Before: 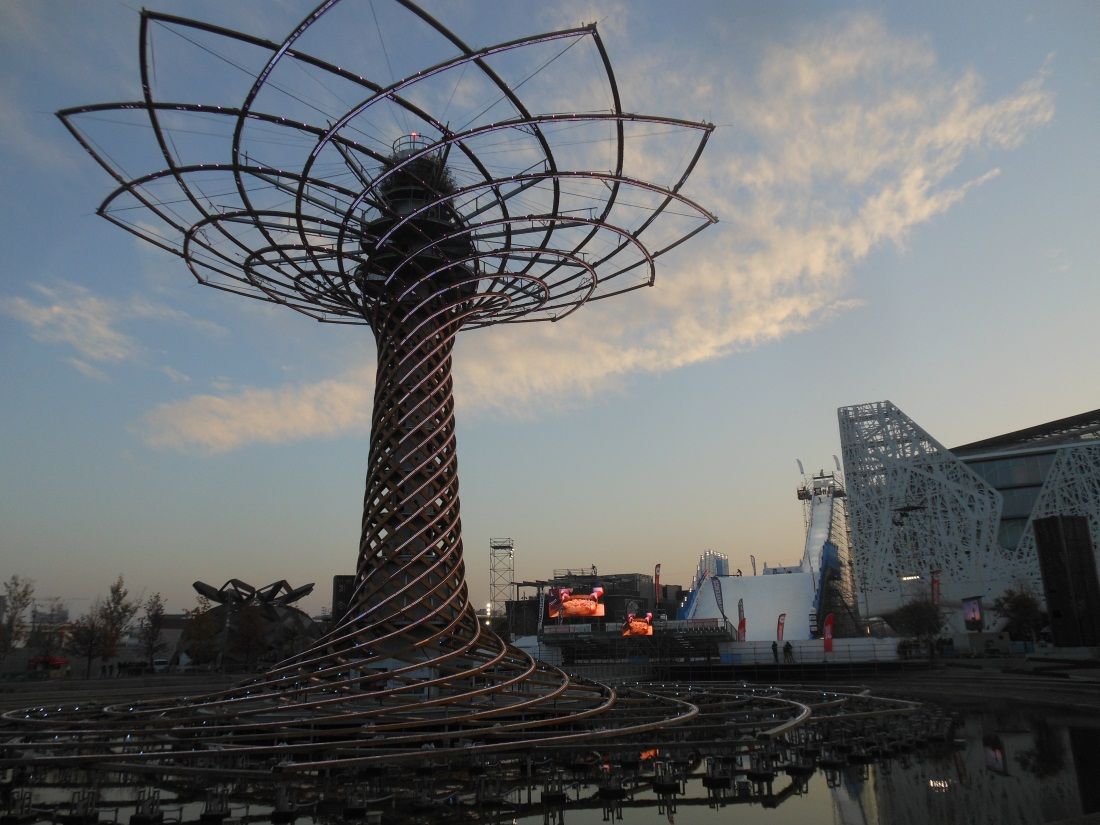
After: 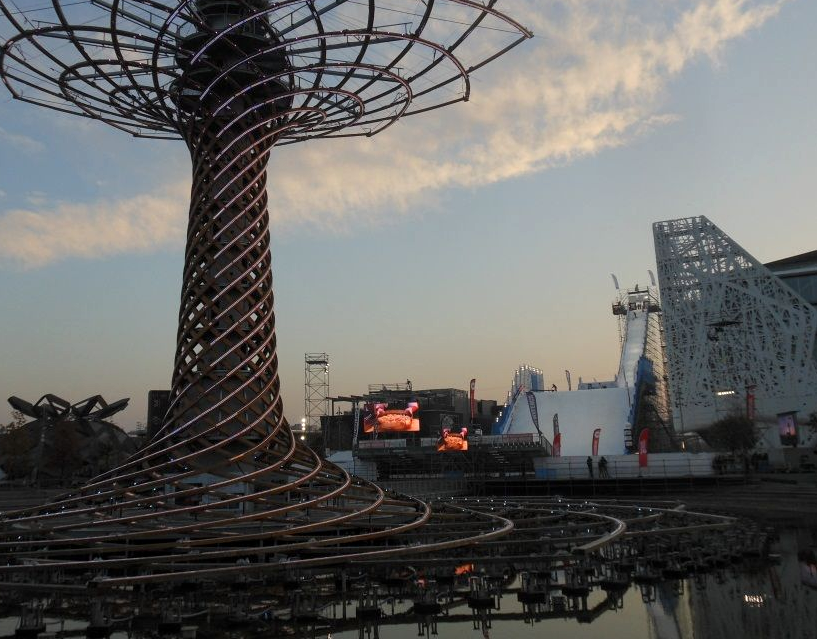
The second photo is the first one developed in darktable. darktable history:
local contrast: highlights 104%, shadows 99%, detail 119%, midtone range 0.2
exposure: compensate highlight preservation false
crop: left 16.824%, top 22.454%, right 8.832%
